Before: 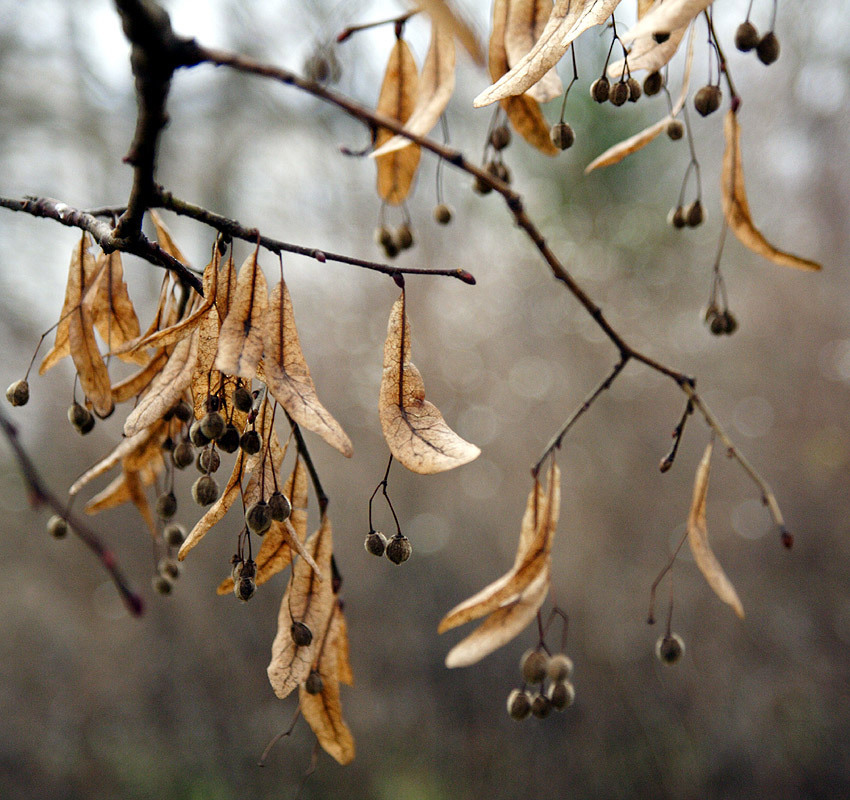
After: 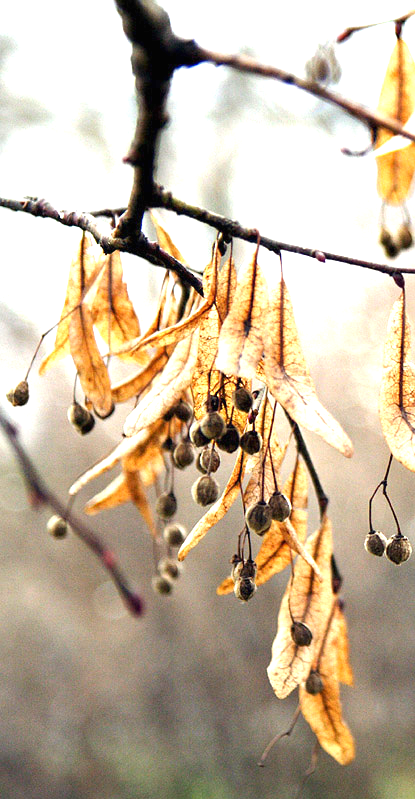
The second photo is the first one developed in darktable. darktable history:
exposure: black level correction 0, exposure 1.672 EV, compensate exposure bias true, compensate highlight preservation false
tone equalizer: on, module defaults
crop and rotate: left 0.029%, top 0%, right 51.063%
